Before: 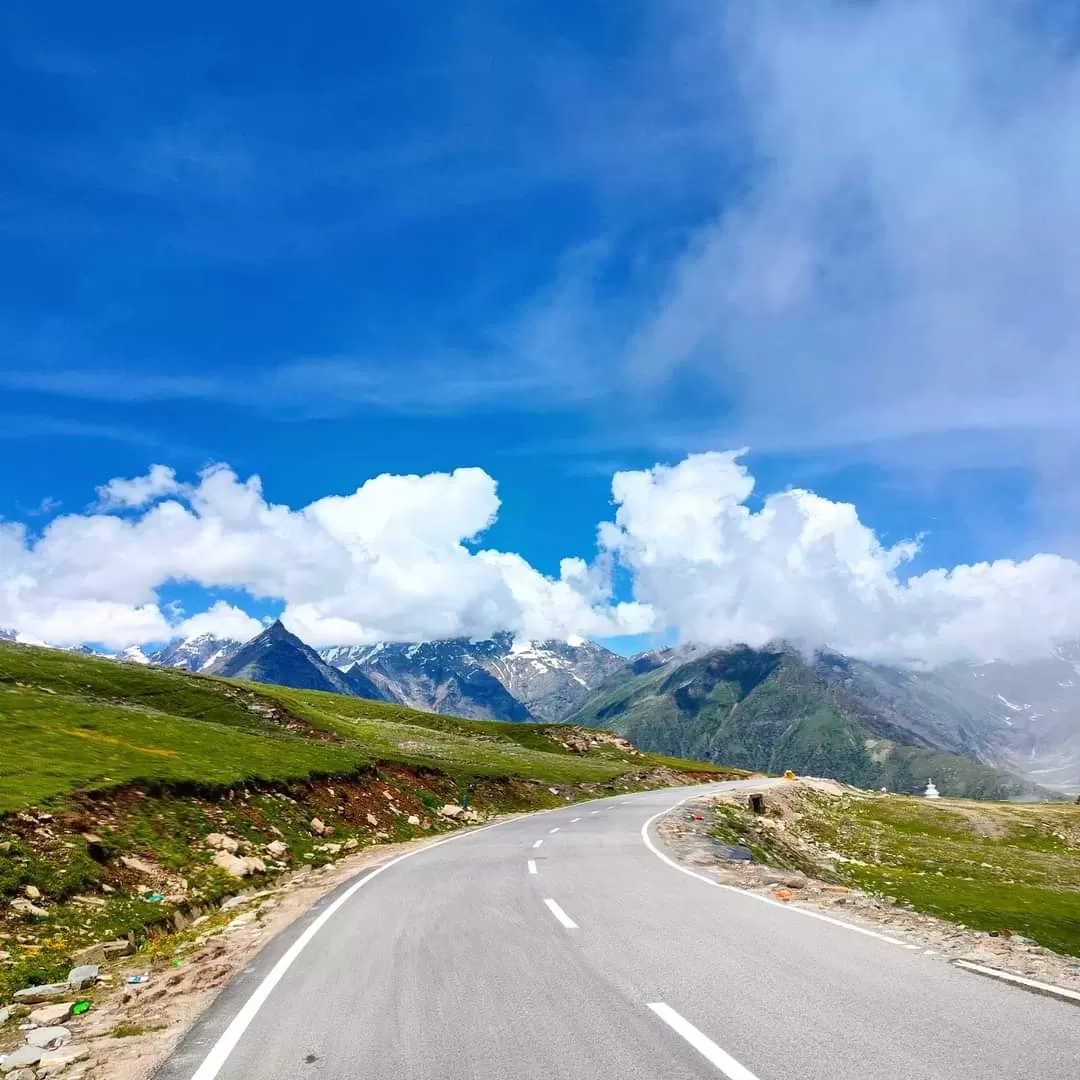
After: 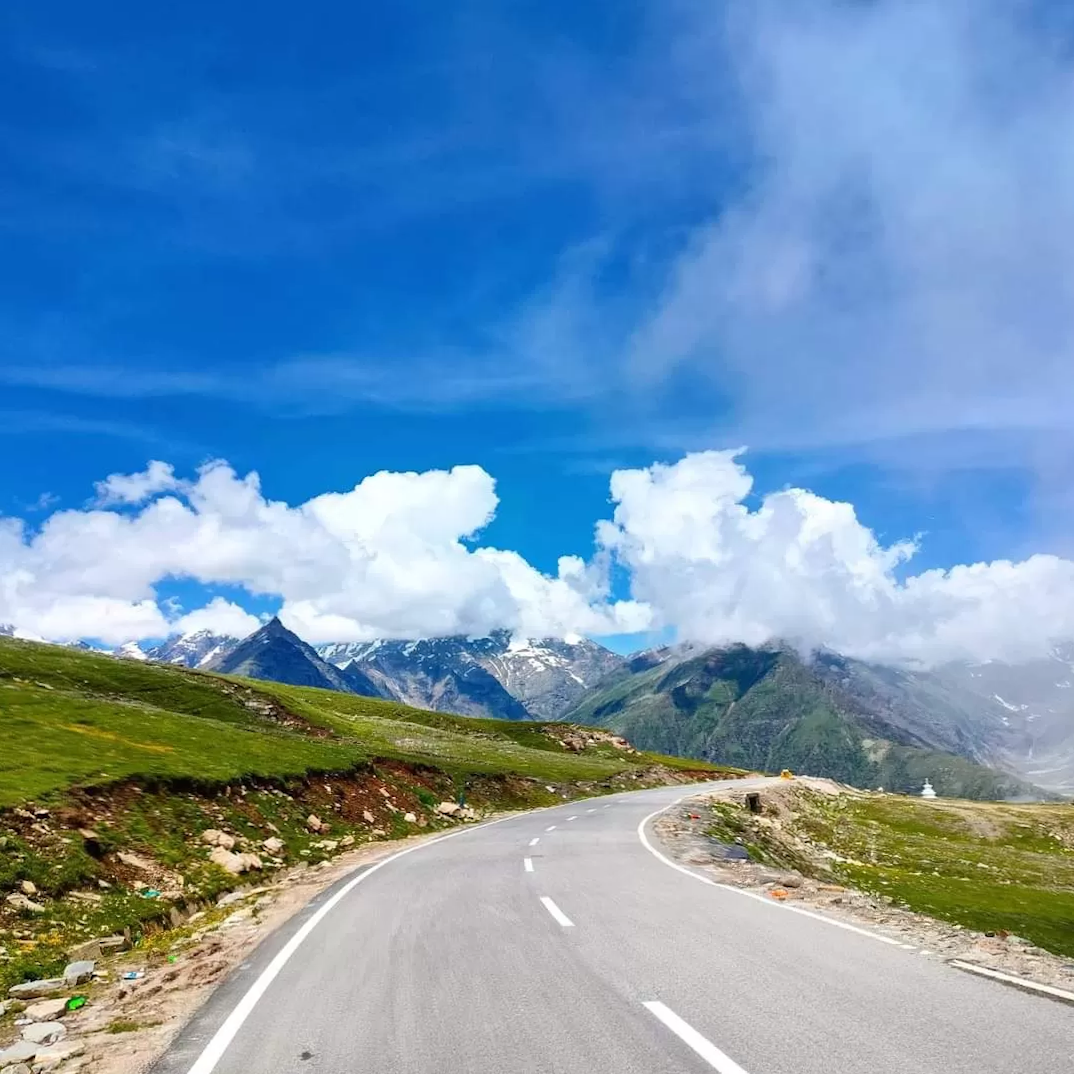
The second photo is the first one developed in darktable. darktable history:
crop and rotate: angle -0.299°
